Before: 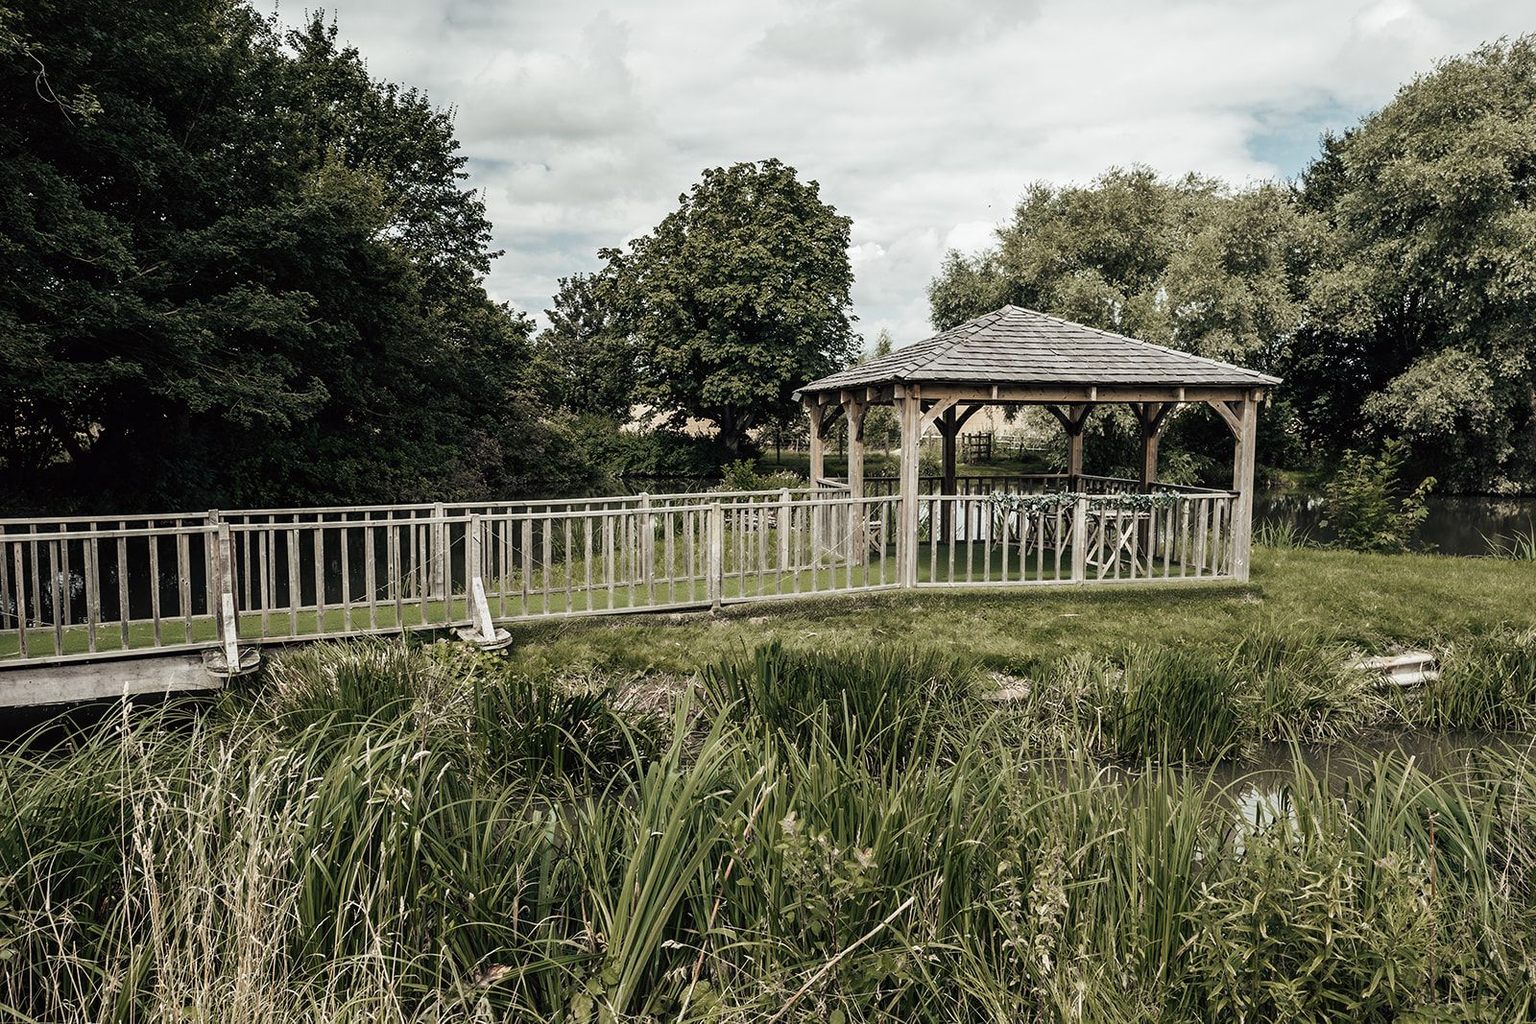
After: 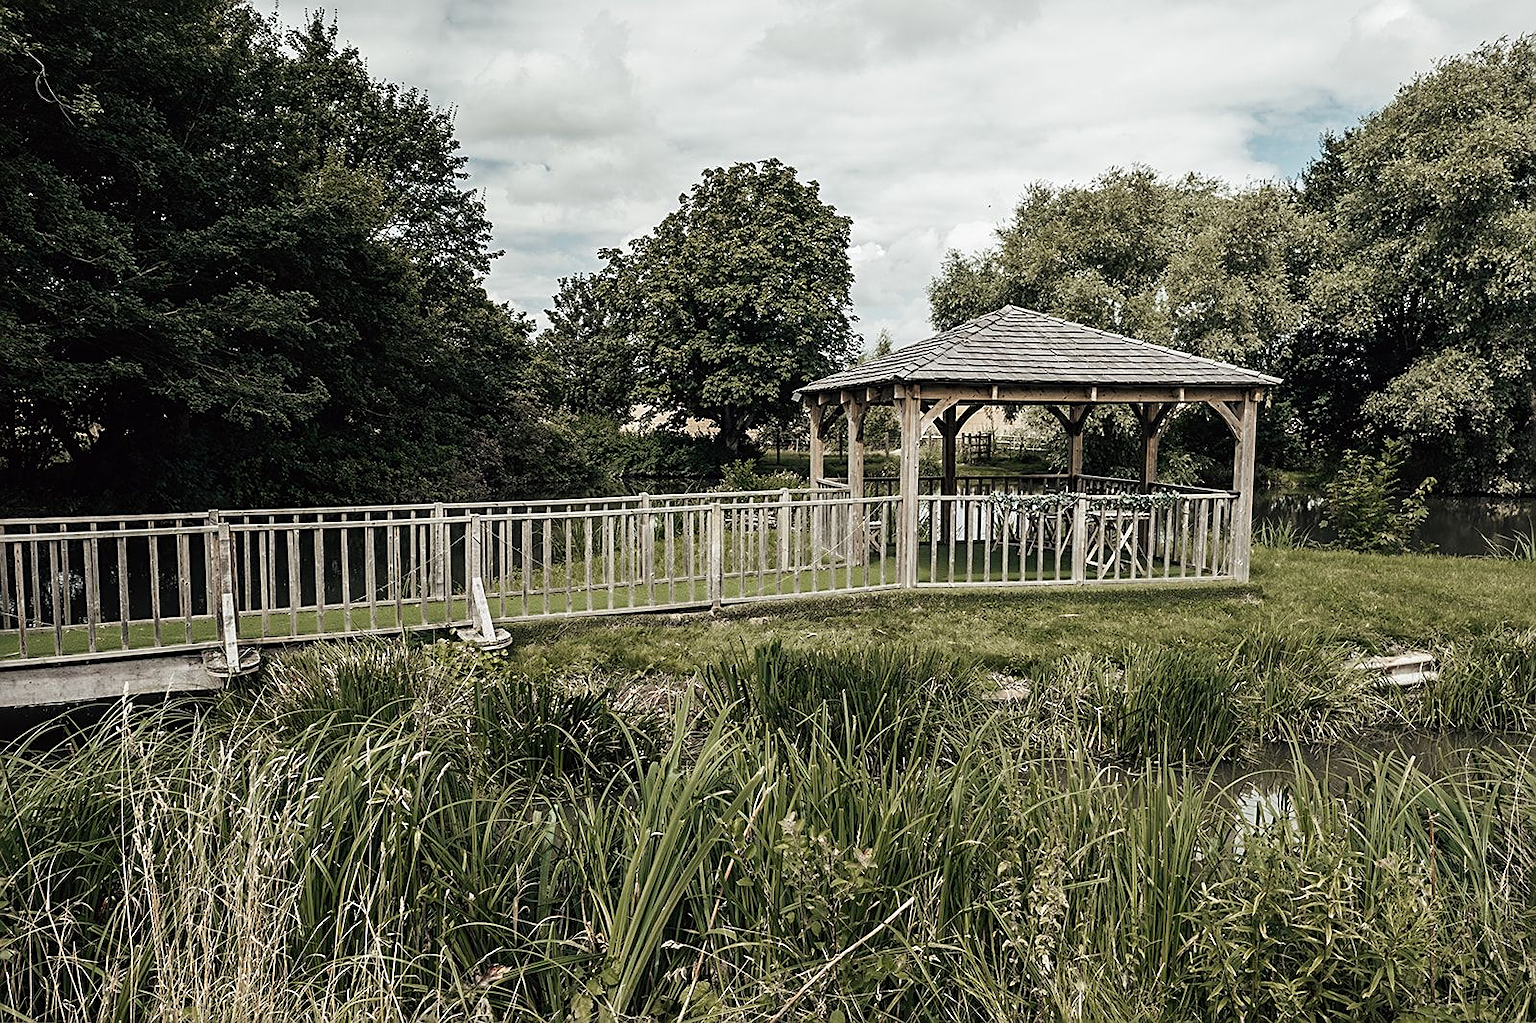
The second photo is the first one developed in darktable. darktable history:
crop: bottom 0.067%
sharpen: on, module defaults
